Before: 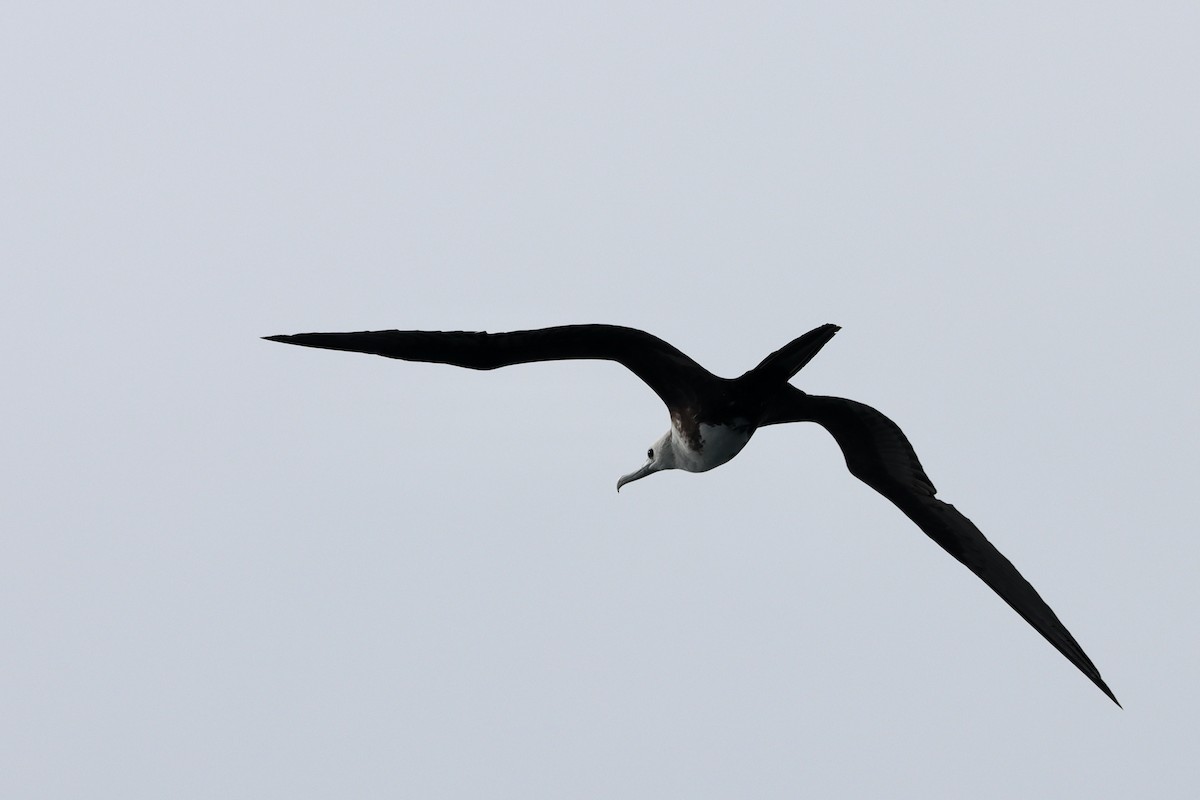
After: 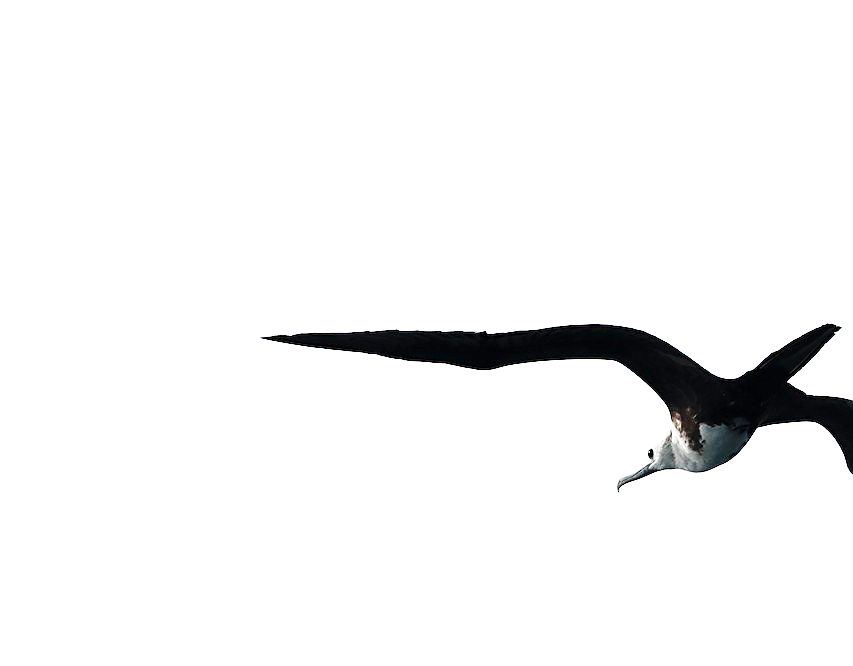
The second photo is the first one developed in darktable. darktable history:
base curve: curves: ch0 [(0, 0) (0.032, 0.025) (0.121, 0.166) (0.206, 0.329) (0.605, 0.79) (1, 1)], preserve colors none
sharpen: on, module defaults
exposure: black level correction 0, exposure 1.379 EV, compensate exposure bias true, compensate highlight preservation false
crop: right 28.885%, bottom 16.626%
